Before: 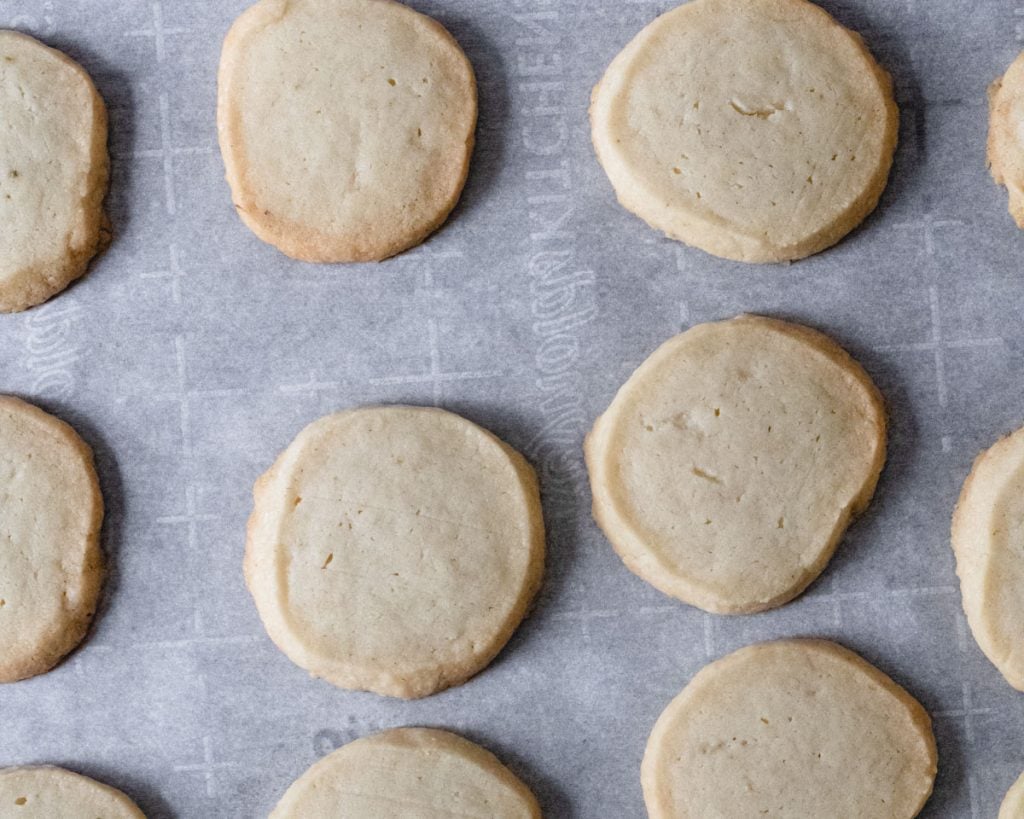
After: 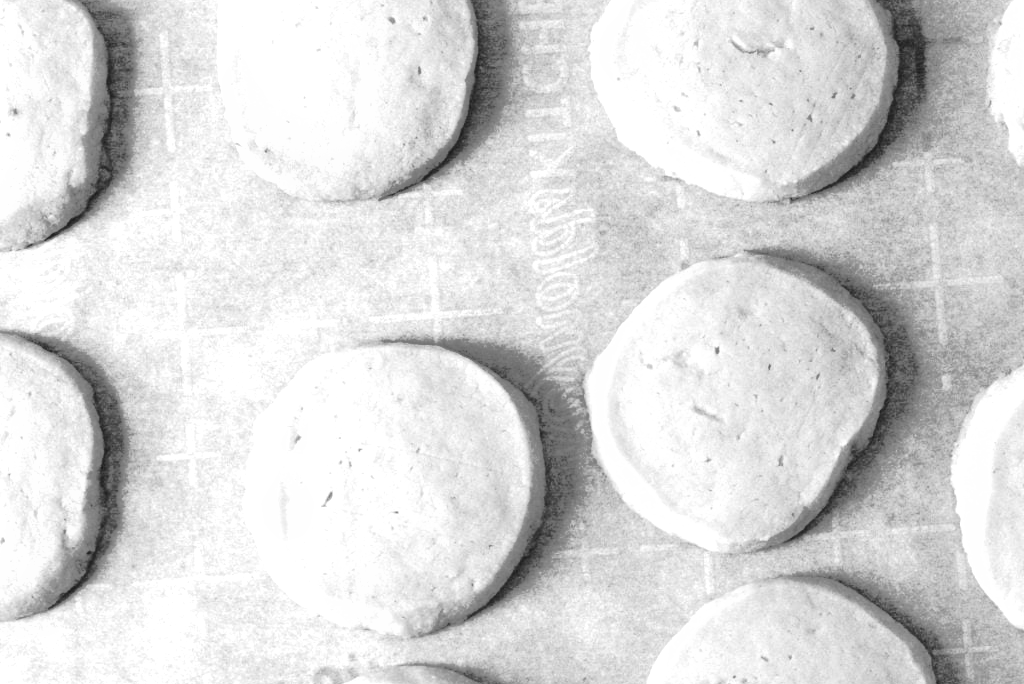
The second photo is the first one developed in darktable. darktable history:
crop: top 7.625%, bottom 8.027%
exposure: black level correction 0, exposure 1.1 EV, compensate exposure bias true, compensate highlight preservation false
tone curve: curves: ch0 [(0, 0.028) (0.037, 0.05) (0.123, 0.114) (0.19, 0.176) (0.269, 0.27) (0.48, 0.57) (0.595, 0.695) (0.718, 0.823) (0.855, 0.913) (1, 0.982)]; ch1 [(0, 0) (0.243, 0.245) (0.422, 0.415) (0.493, 0.495) (0.508, 0.506) (0.536, 0.538) (0.569, 0.58) (0.611, 0.644) (0.769, 0.807) (1, 1)]; ch2 [(0, 0) (0.249, 0.216) (0.349, 0.321) (0.424, 0.442) (0.476, 0.483) (0.498, 0.499) (0.517, 0.519) (0.532, 0.547) (0.569, 0.608) (0.614, 0.661) (0.706, 0.75) (0.808, 0.809) (0.991, 0.968)], color space Lab, independent channels, preserve colors none
monochrome: on, module defaults
shadows and highlights: shadows 30
